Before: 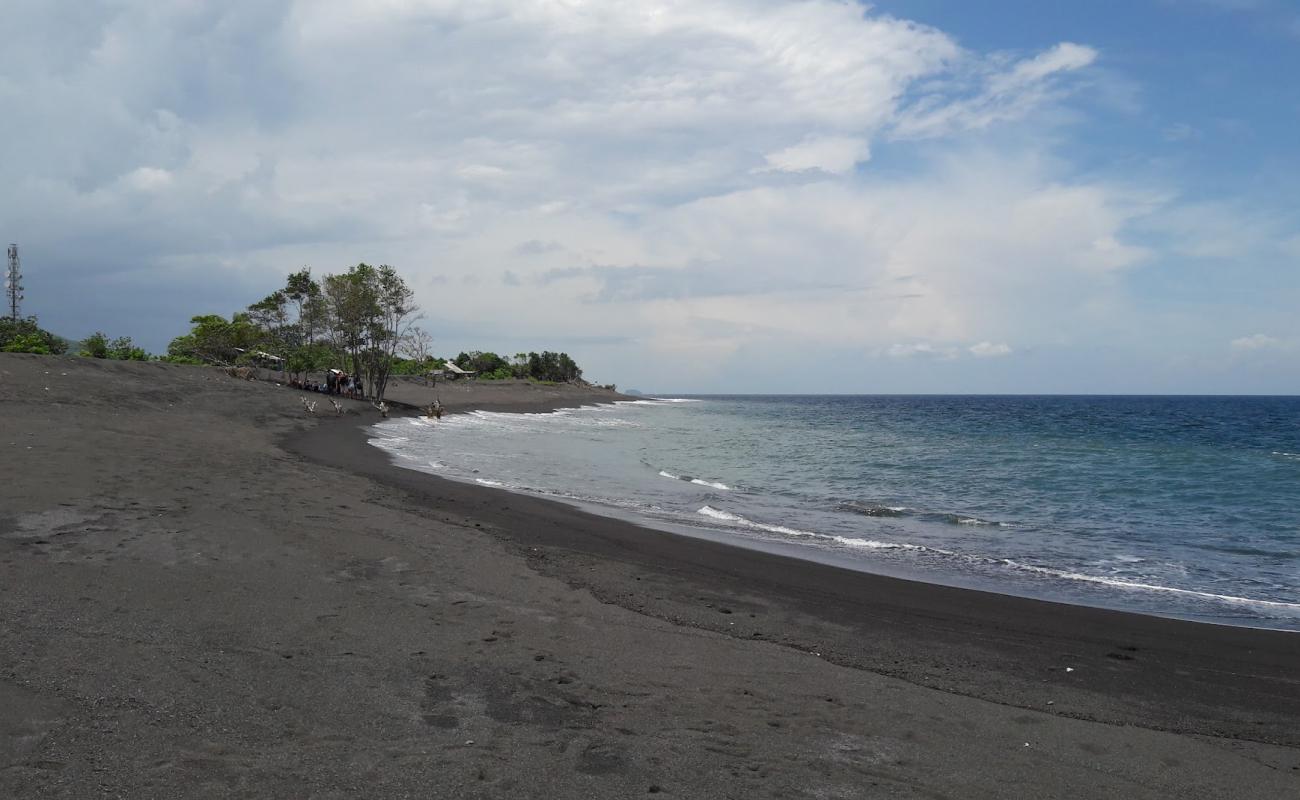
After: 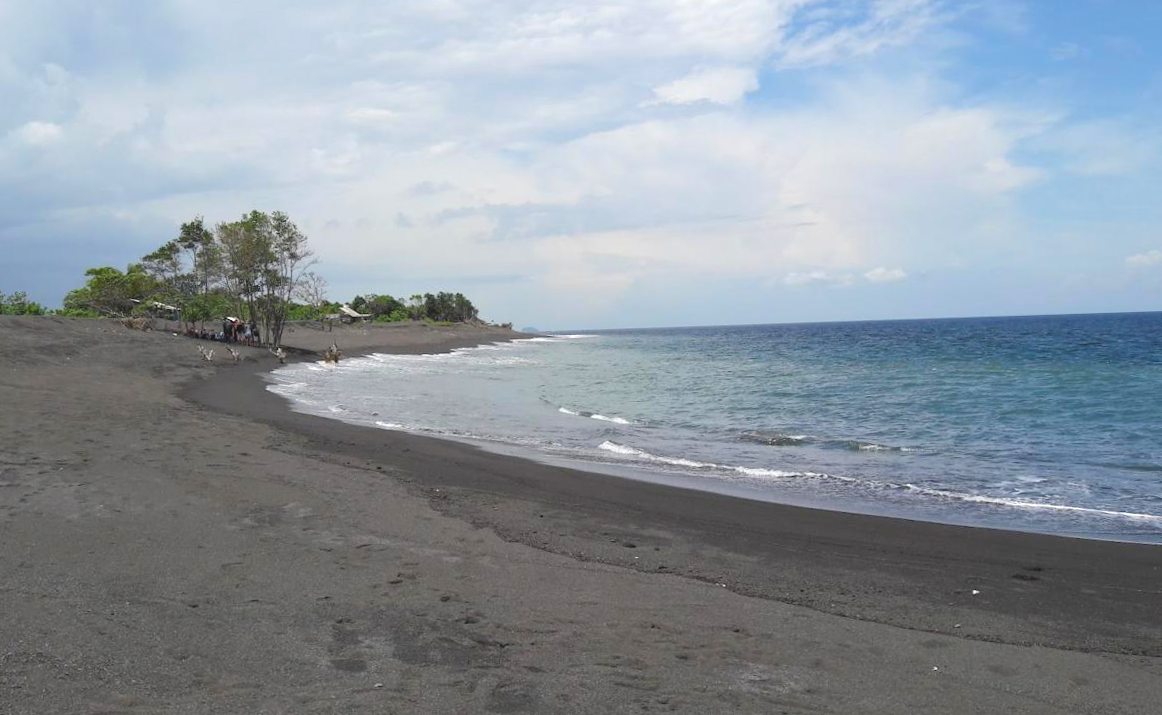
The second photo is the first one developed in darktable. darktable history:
contrast brightness saturation: contrast -0.1, brightness 0.05, saturation 0.08
crop and rotate: angle 1.96°, left 5.673%, top 5.673%
exposure: black level correction 0, exposure 0.5 EV, compensate exposure bias true, compensate highlight preservation false
